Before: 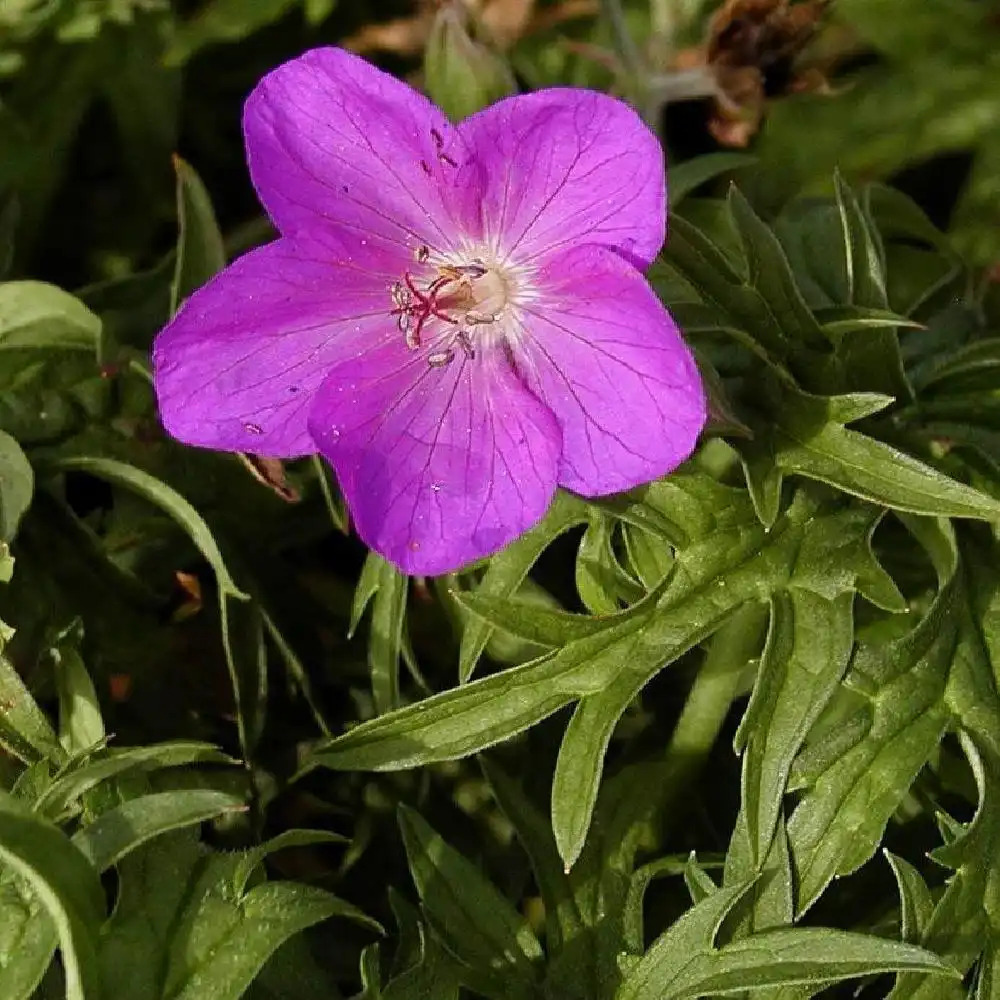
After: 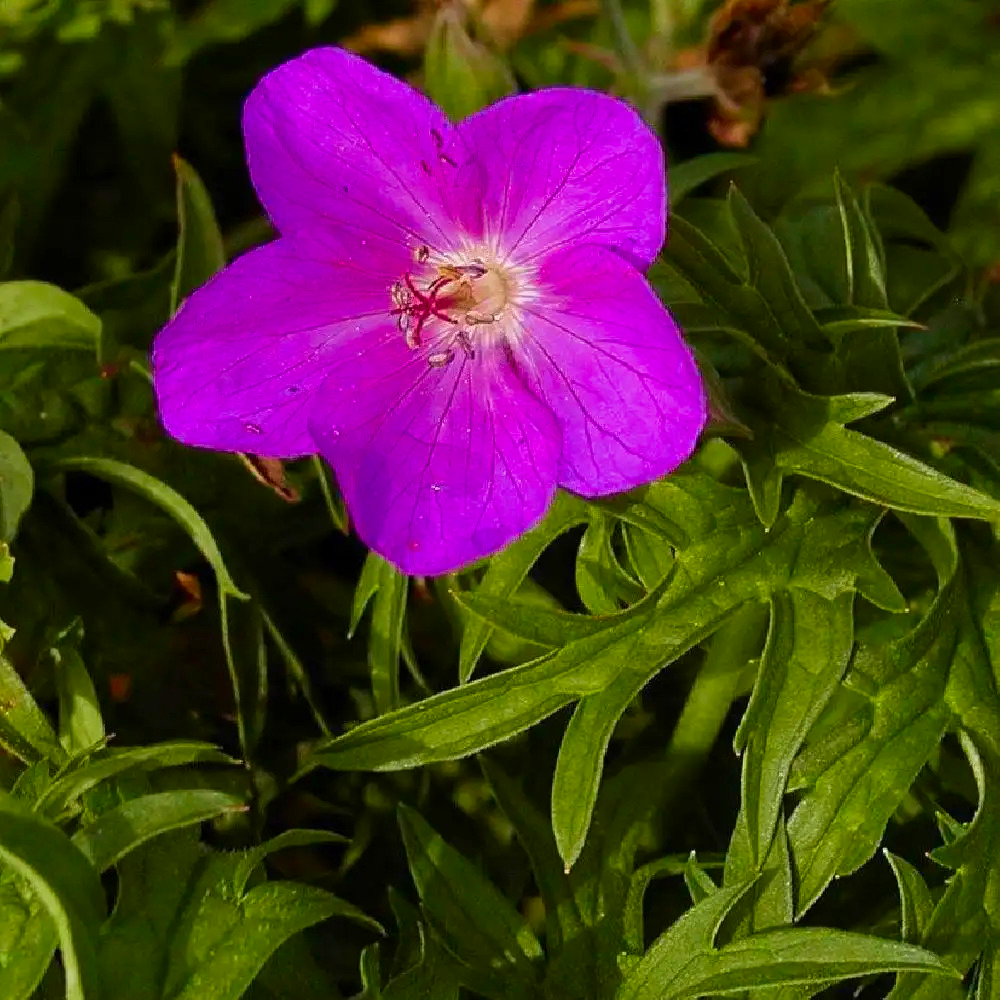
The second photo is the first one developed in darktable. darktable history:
color zones: curves: ch0 [(0, 0.425) (0.143, 0.422) (0.286, 0.42) (0.429, 0.419) (0.571, 0.419) (0.714, 0.42) (0.857, 0.422) (1, 0.425)]; ch1 [(0, 0.666) (0.143, 0.669) (0.286, 0.671) (0.429, 0.67) (0.571, 0.67) (0.714, 0.67) (0.857, 0.67) (1, 0.666)]
velvia: on, module defaults
